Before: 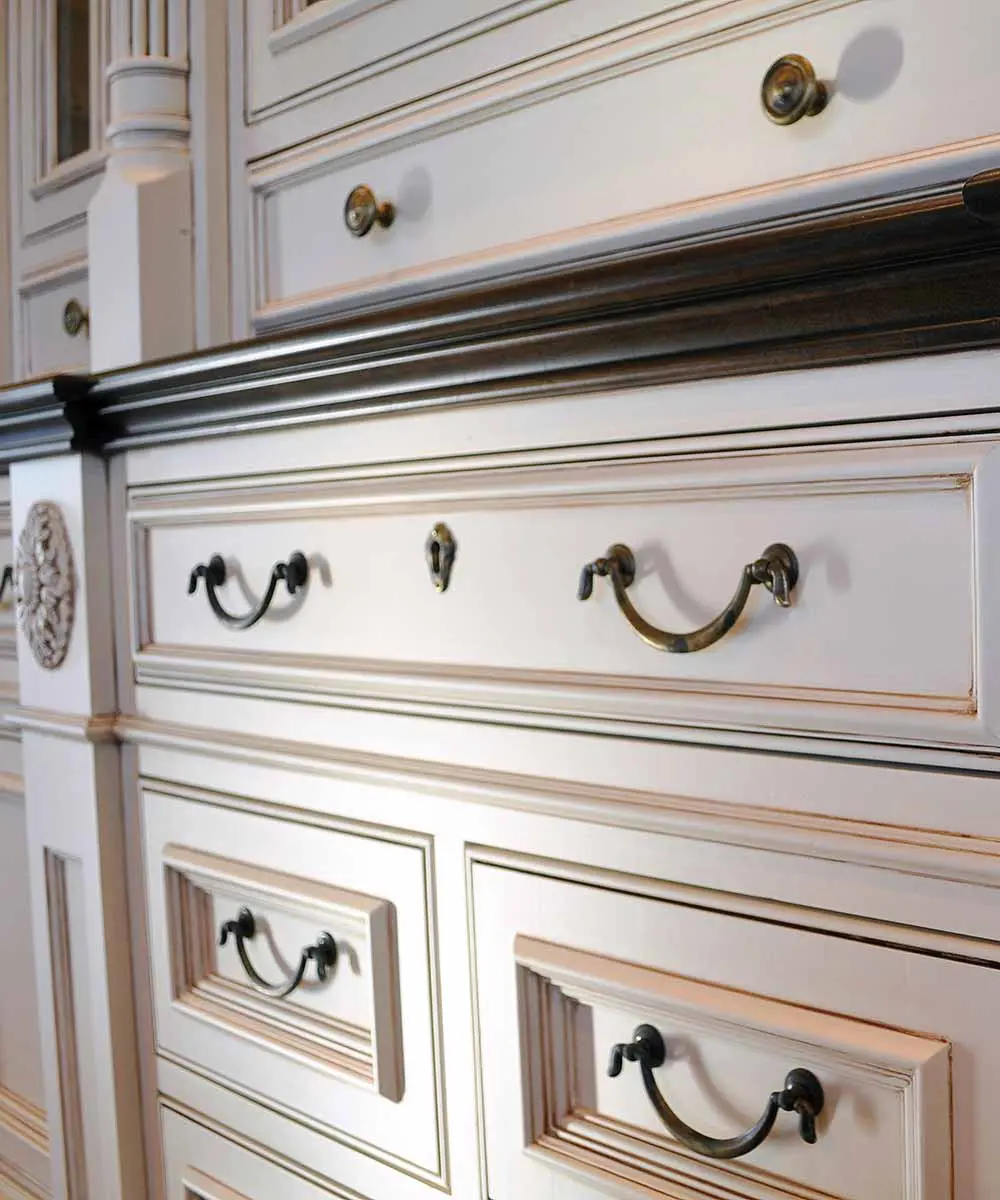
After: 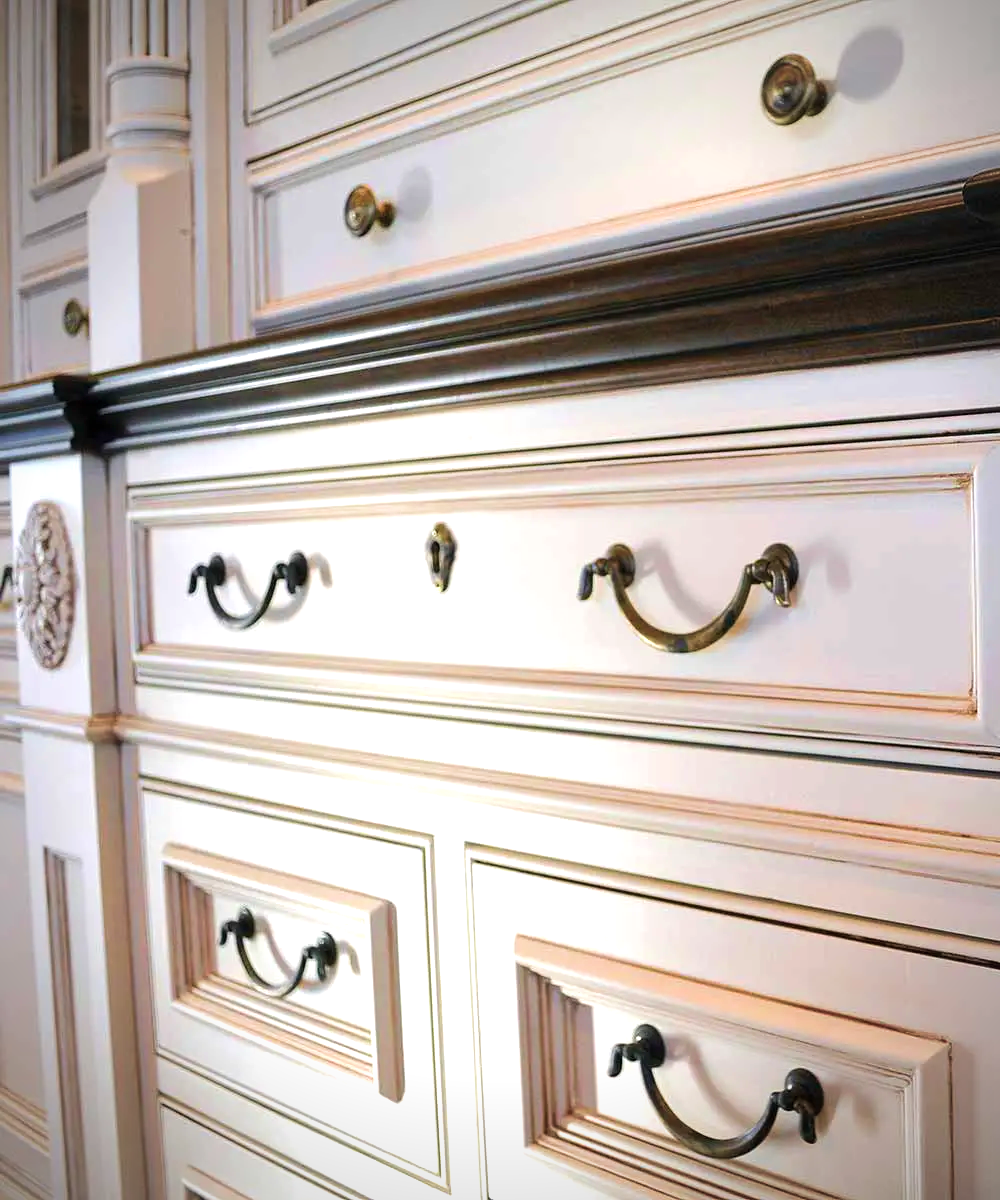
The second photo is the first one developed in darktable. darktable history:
exposure: black level correction 0, exposure 0.5 EV, compensate exposure bias true, compensate highlight preservation false
velvia: strength 36.57%
vignetting: on, module defaults
